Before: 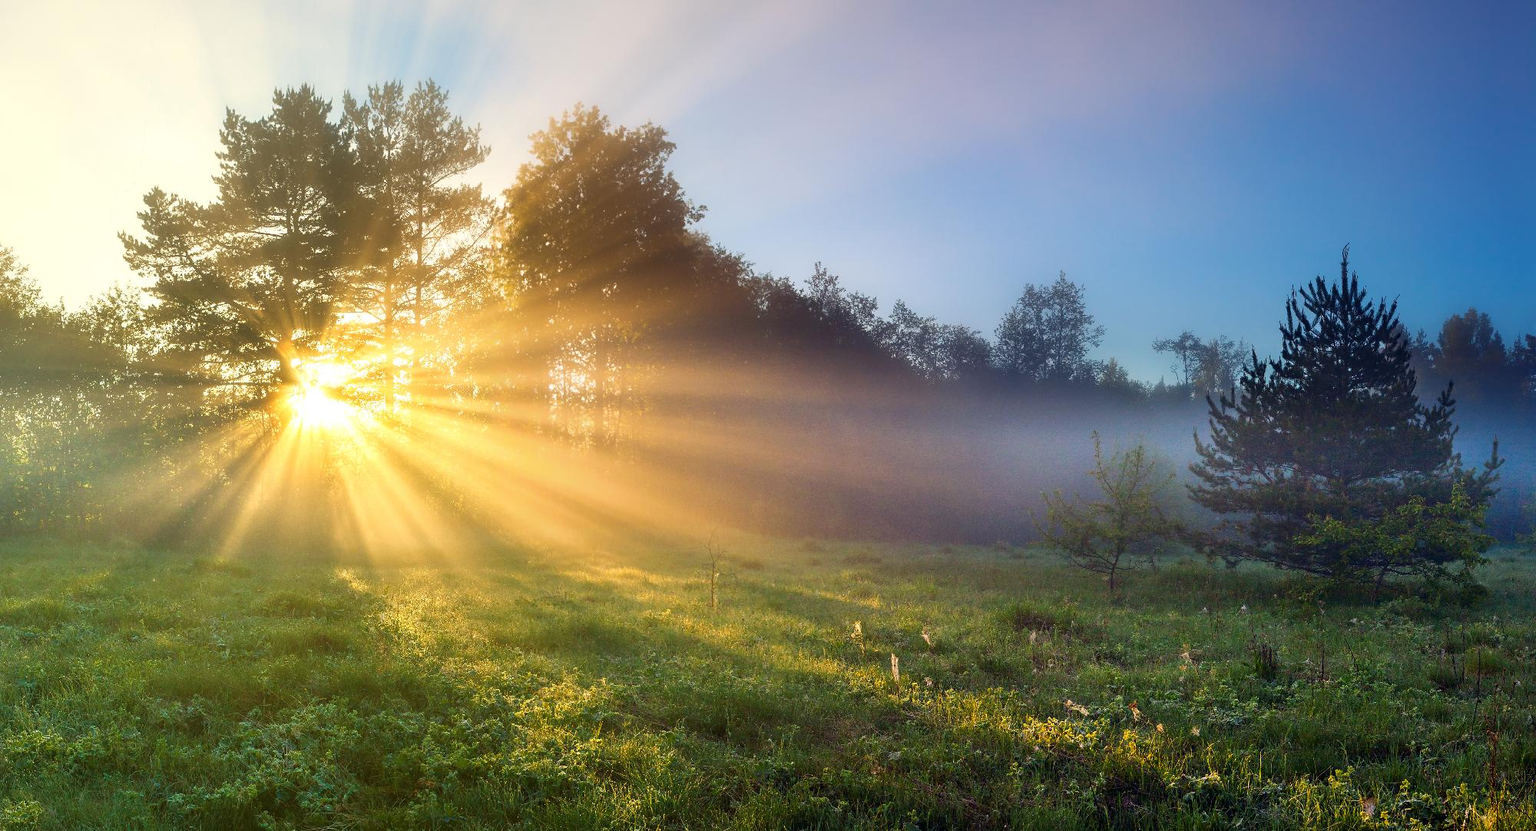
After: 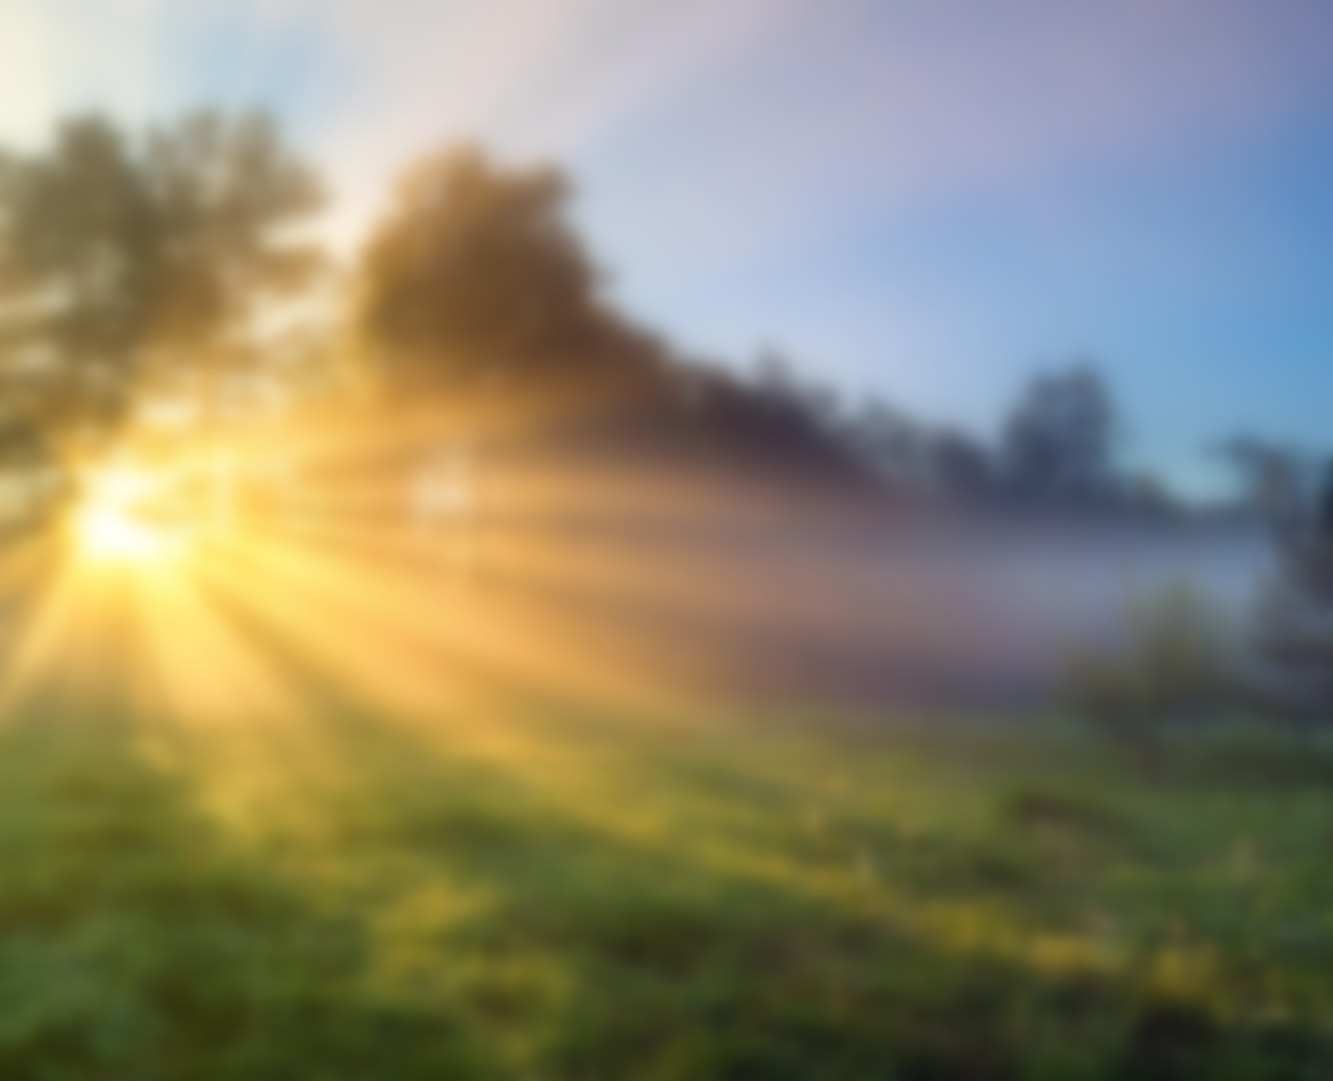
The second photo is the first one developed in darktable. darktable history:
crop and rotate: left 15.055%, right 18.278%
lowpass: on, module defaults
